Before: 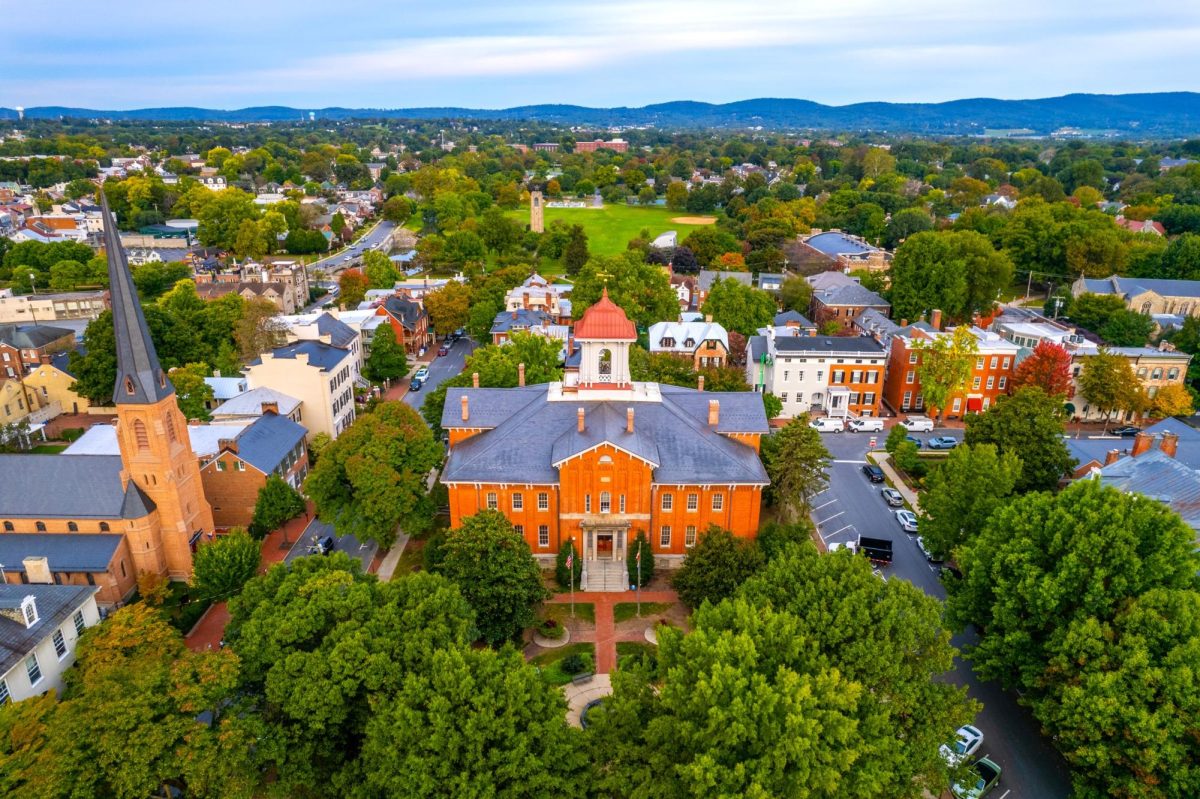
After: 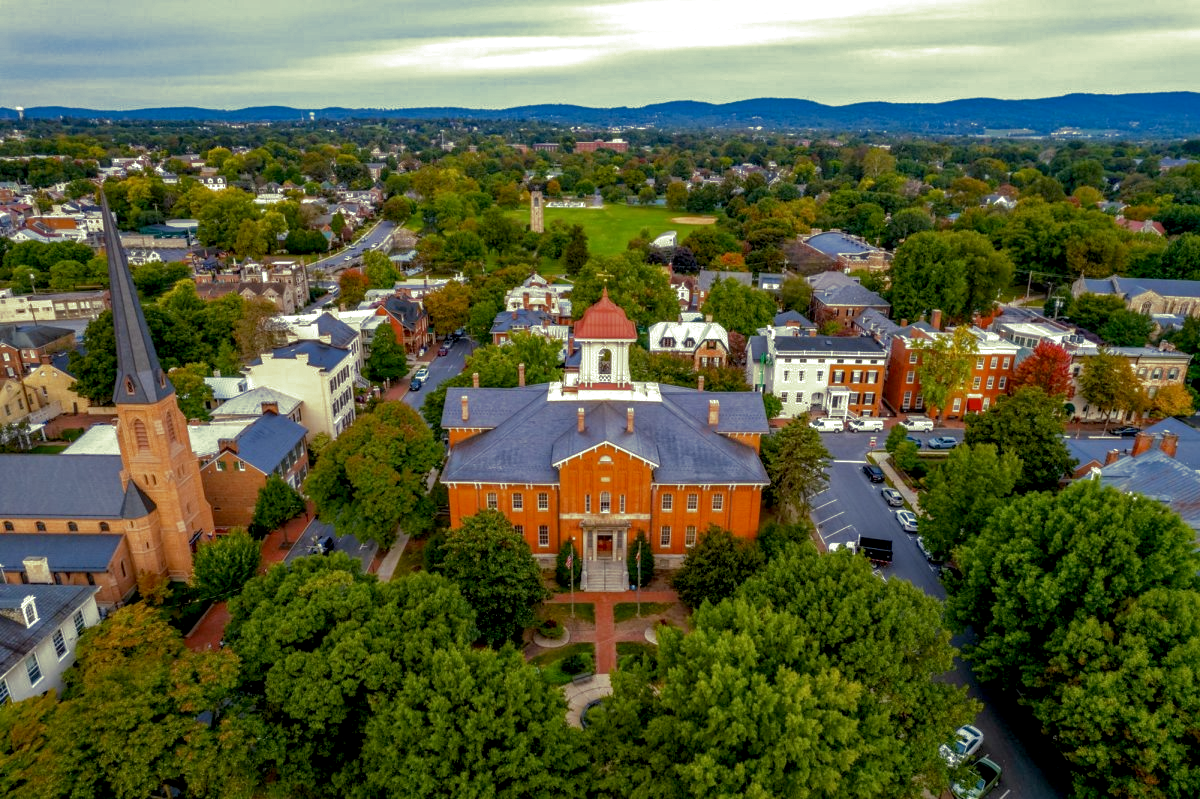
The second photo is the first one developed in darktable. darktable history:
local contrast: detail 130%
split-toning: shadows › hue 290.82°, shadows › saturation 0.34, highlights › saturation 0.38, balance 0, compress 50%
base curve: curves: ch0 [(0, 0) (0.841, 0.609) (1, 1)]
exposure: black level correction 0.007, exposure 0.093 EV, compensate highlight preservation false
